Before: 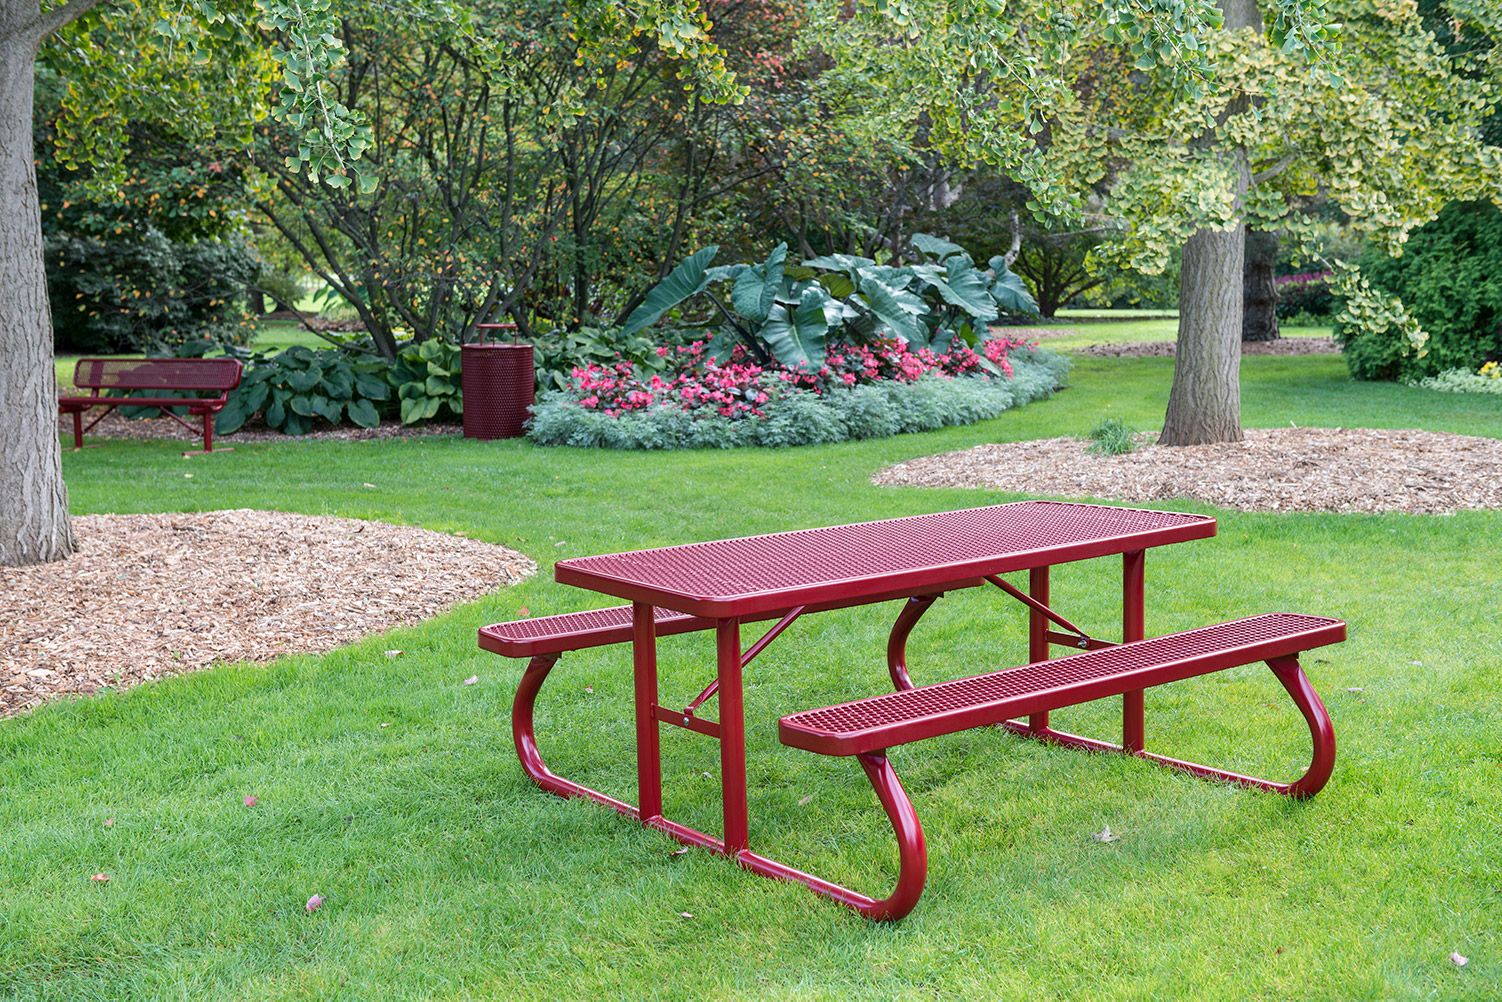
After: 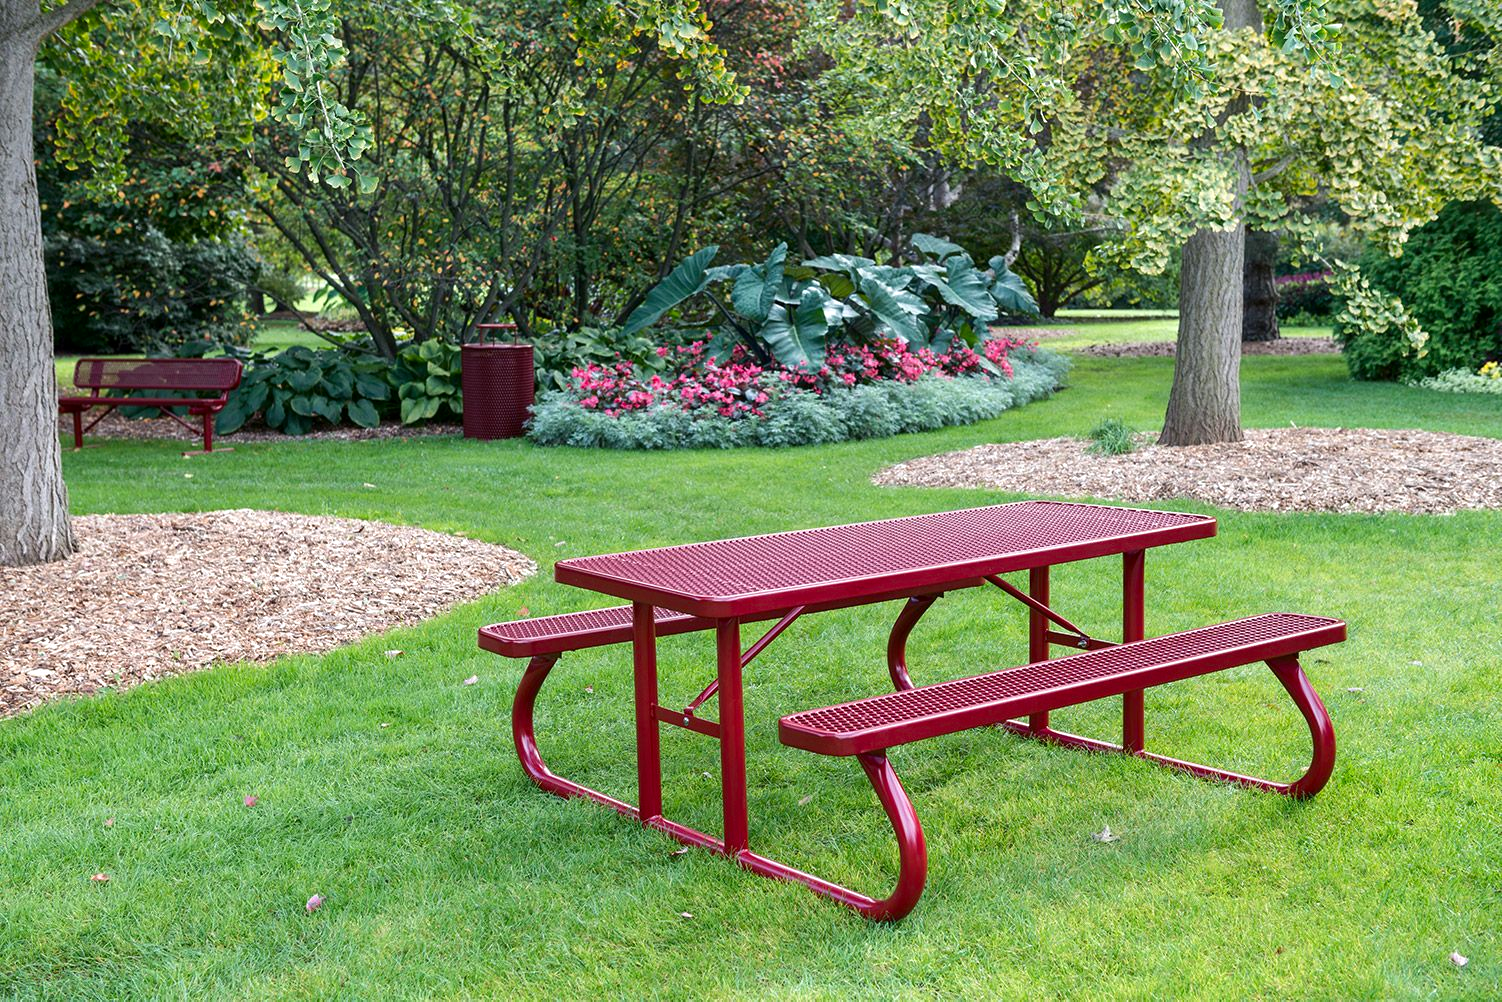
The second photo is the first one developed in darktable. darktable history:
exposure: exposure 0.201 EV, compensate exposure bias true, compensate highlight preservation false
contrast brightness saturation: brightness -0.092
